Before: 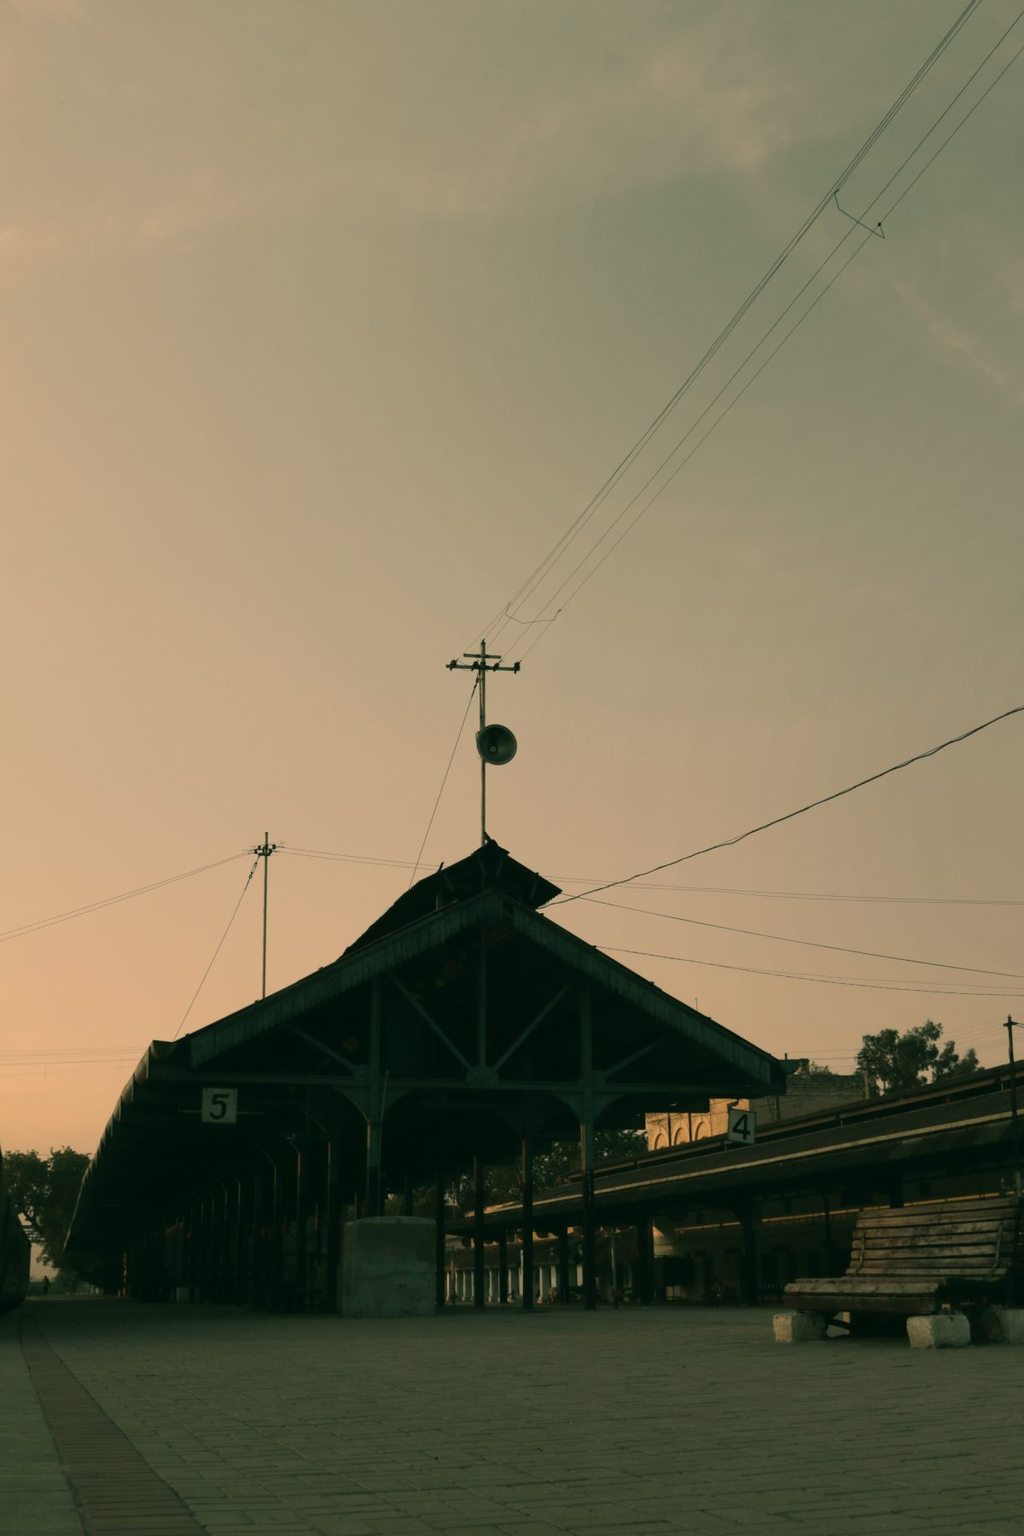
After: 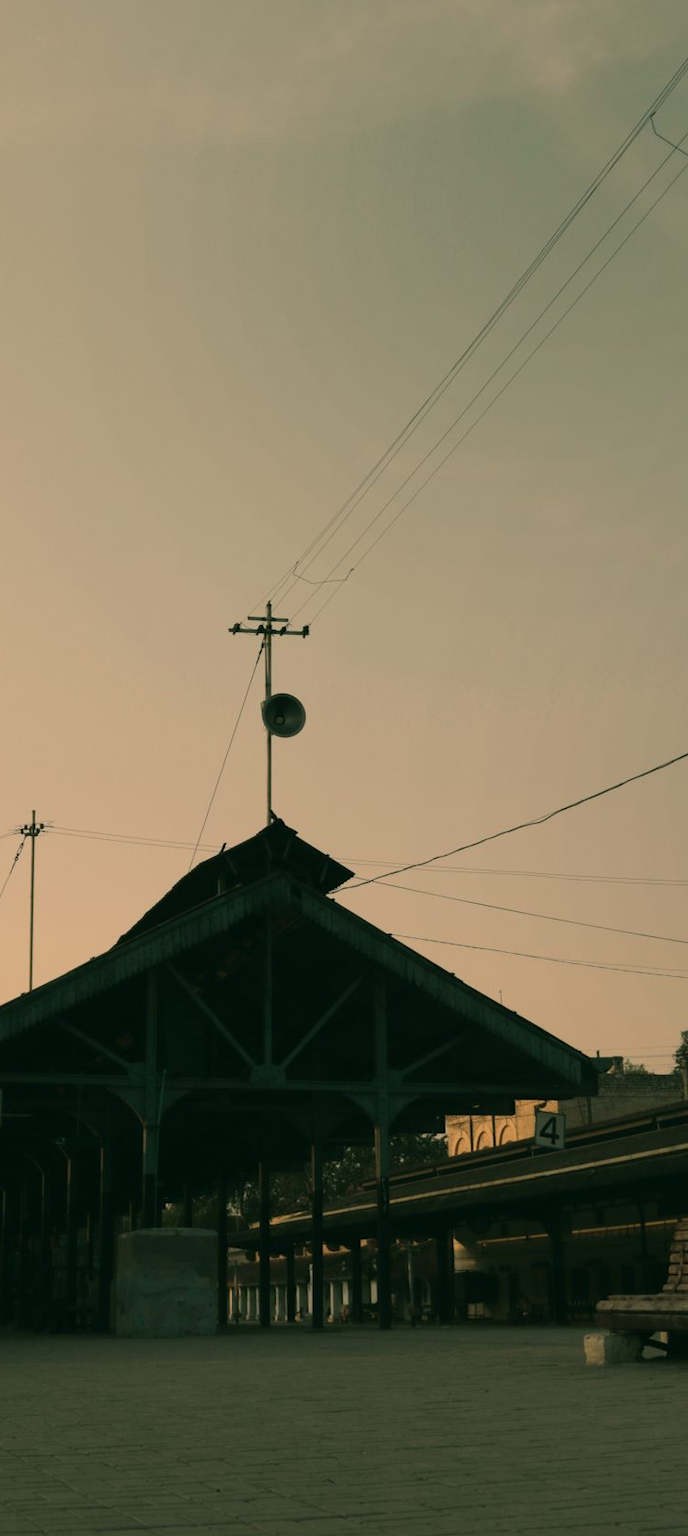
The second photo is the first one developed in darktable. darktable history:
crop and rotate: left 23.068%, top 5.62%, right 14.978%, bottom 2.314%
